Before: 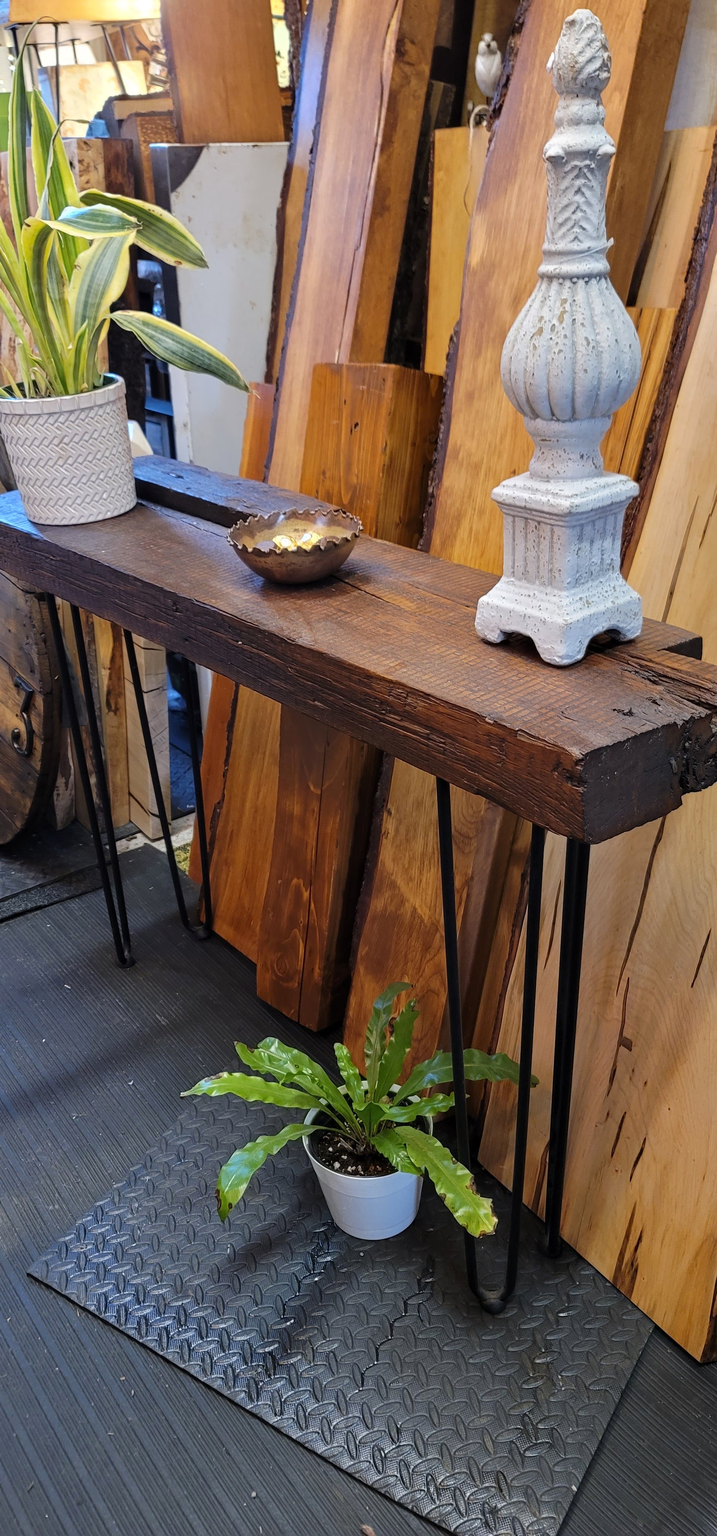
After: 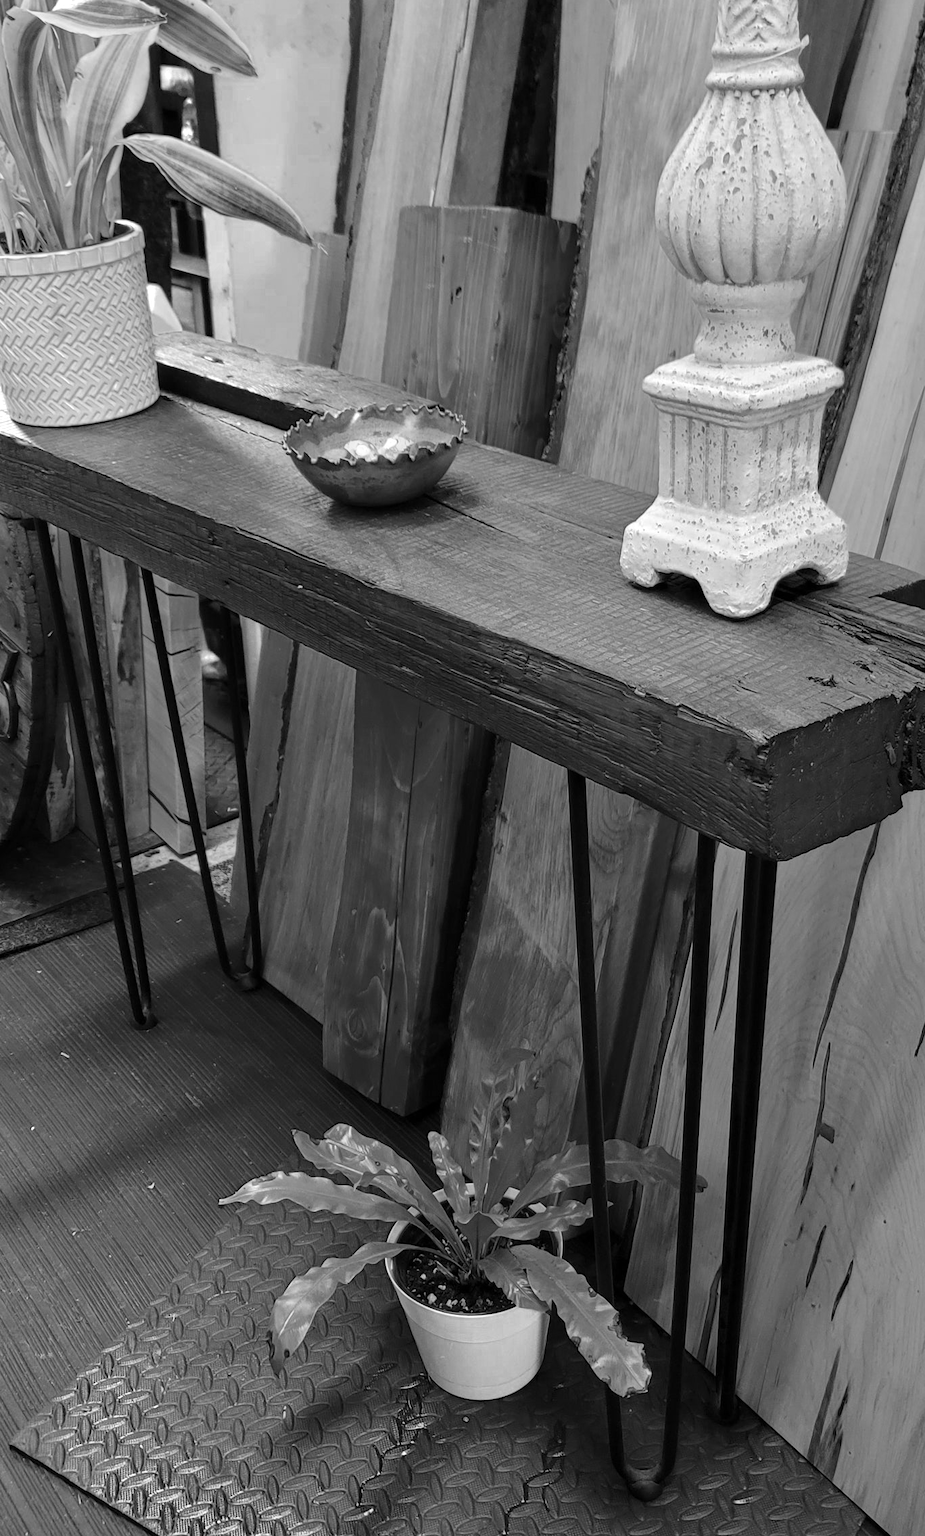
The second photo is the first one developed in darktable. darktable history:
color zones: curves: ch0 [(0, 0.613) (0.01, 0.613) (0.245, 0.448) (0.498, 0.529) (0.642, 0.665) (0.879, 0.777) (0.99, 0.613)]; ch1 [(0, 0) (0.143, 0) (0.286, 0) (0.429, 0) (0.571, 0) (0.714, 0) (0.857, 0)]
crop and rotate: left 2.807%, top 13.814%, right 2.447%, bottom 12.728%
